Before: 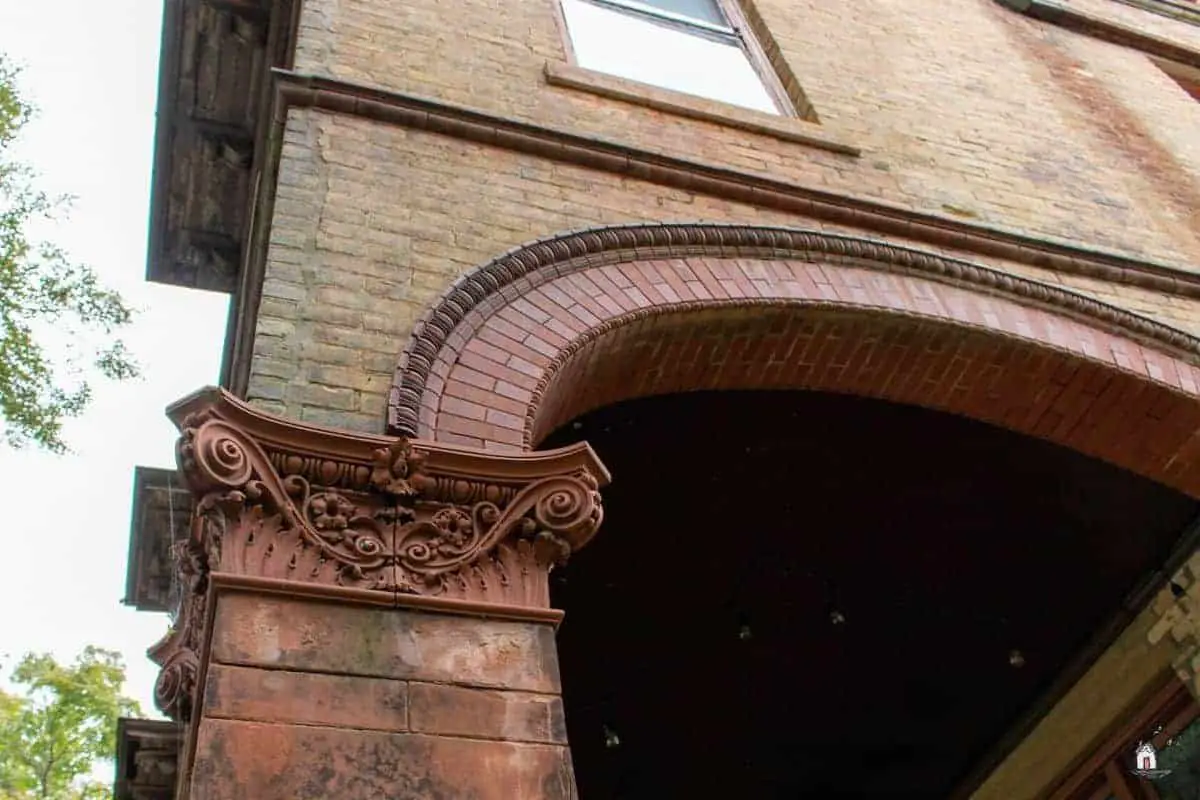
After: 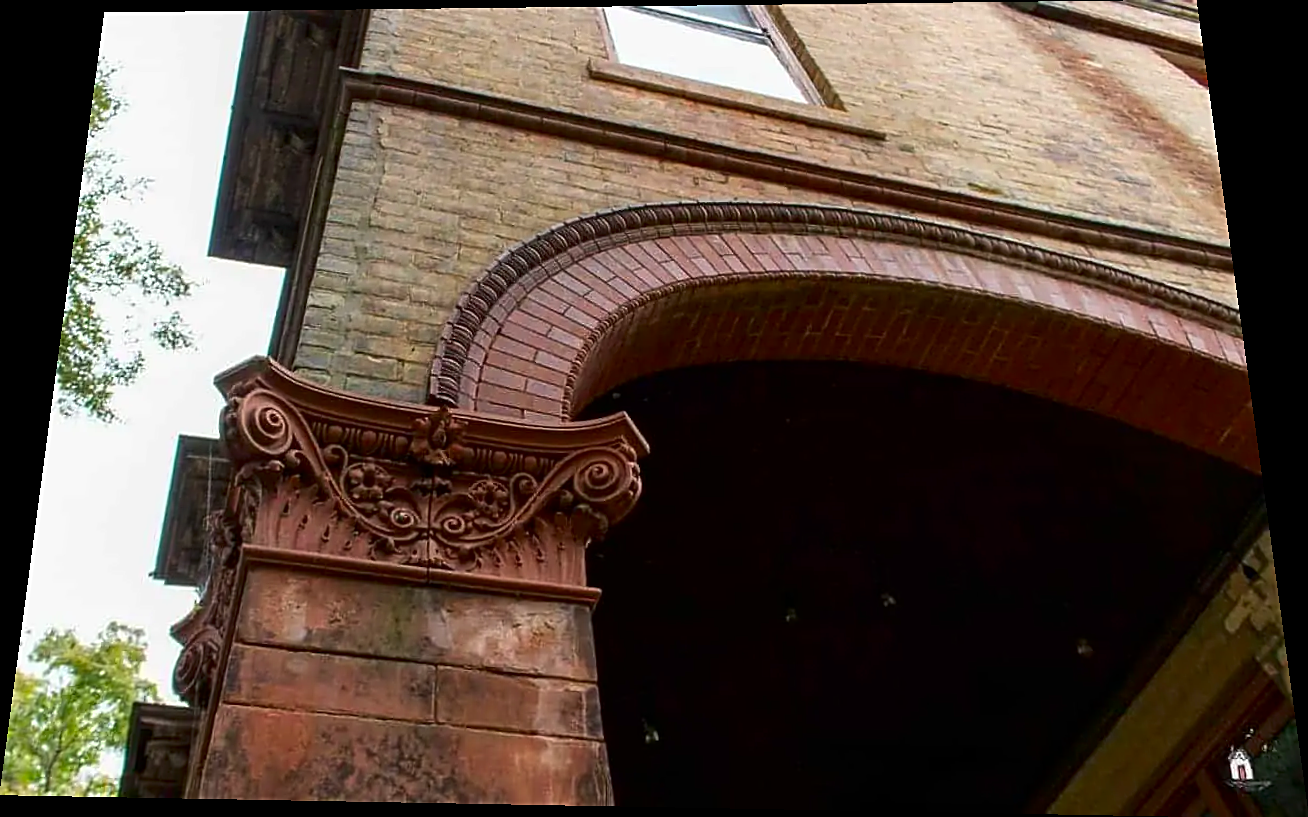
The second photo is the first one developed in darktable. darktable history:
rotate and perspective: rotation 0.128°, lens shift (vertical) -0.181, lens shift (horizontal) -0.044, shear 0.001, automatic cropping off
contrast brightness saturation: contrast 0.07, brightness -0.14, saturation 0.11
crop: bottom 0.071%
sharpen: on, module defaults
